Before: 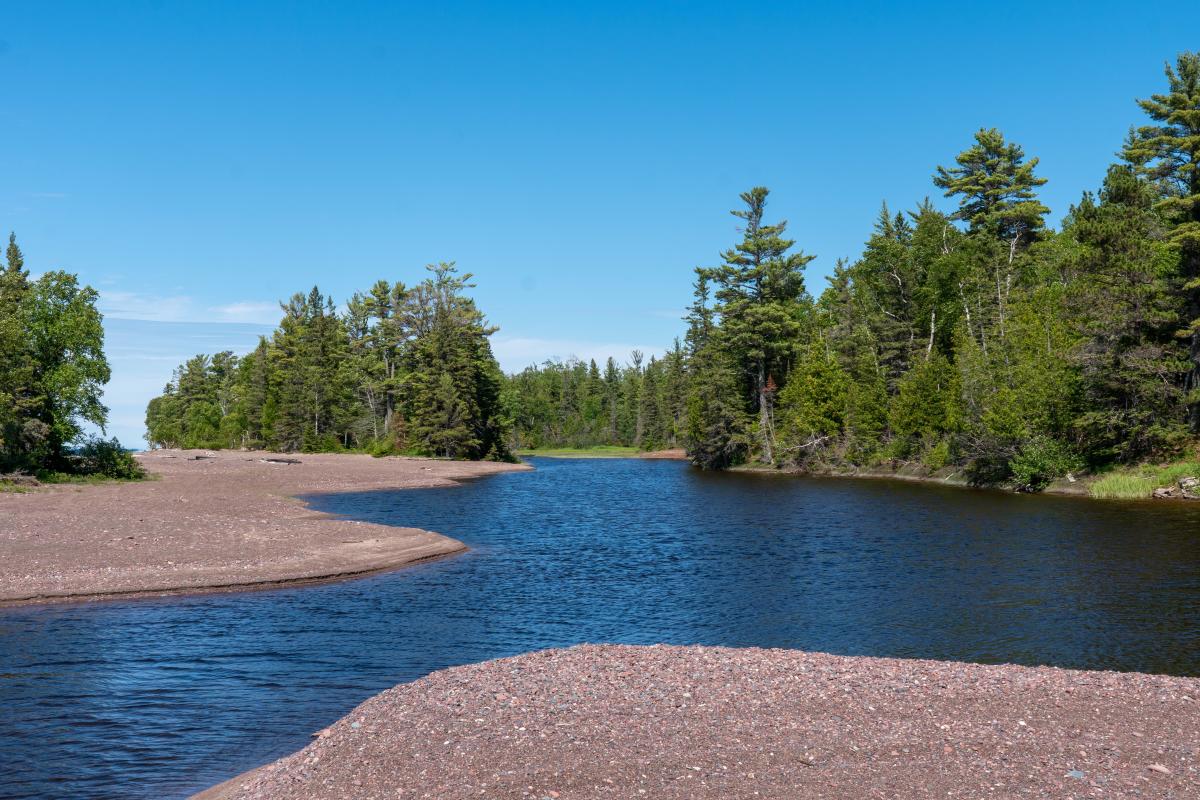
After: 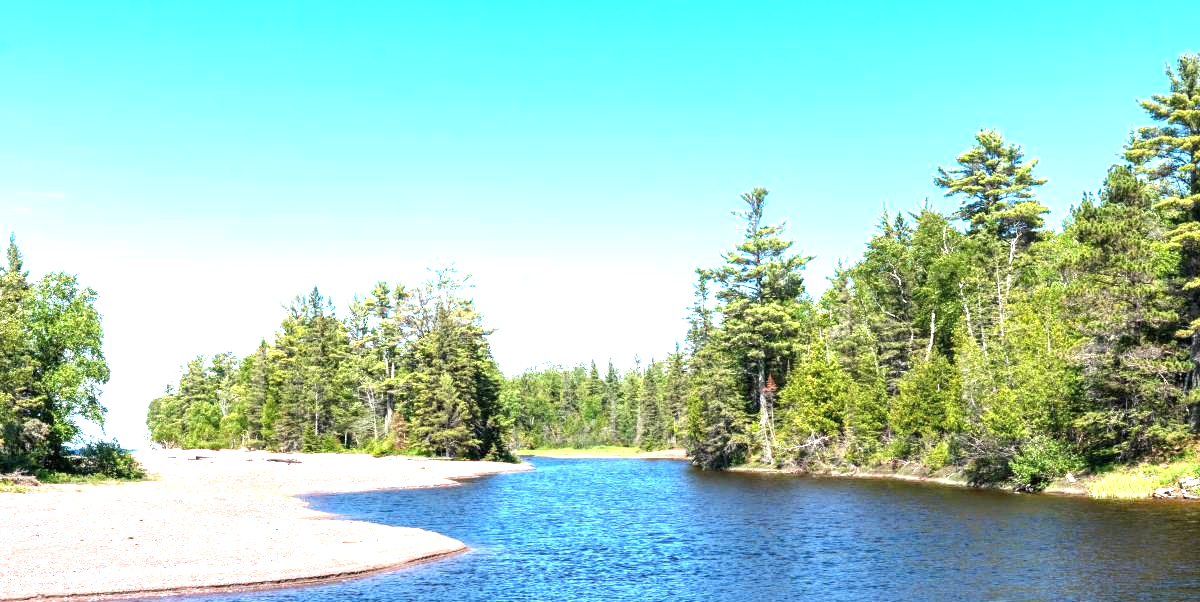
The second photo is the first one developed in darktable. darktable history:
exposure: black level correction 0, exposure 2.108 EV, compensate highlight preservation false
local contrast: highlights 102%, shadows 99%, detail 119%, midtone range 0.2
crop: bottom 24.638%
contrast brightness saturation: saturation -0.046
